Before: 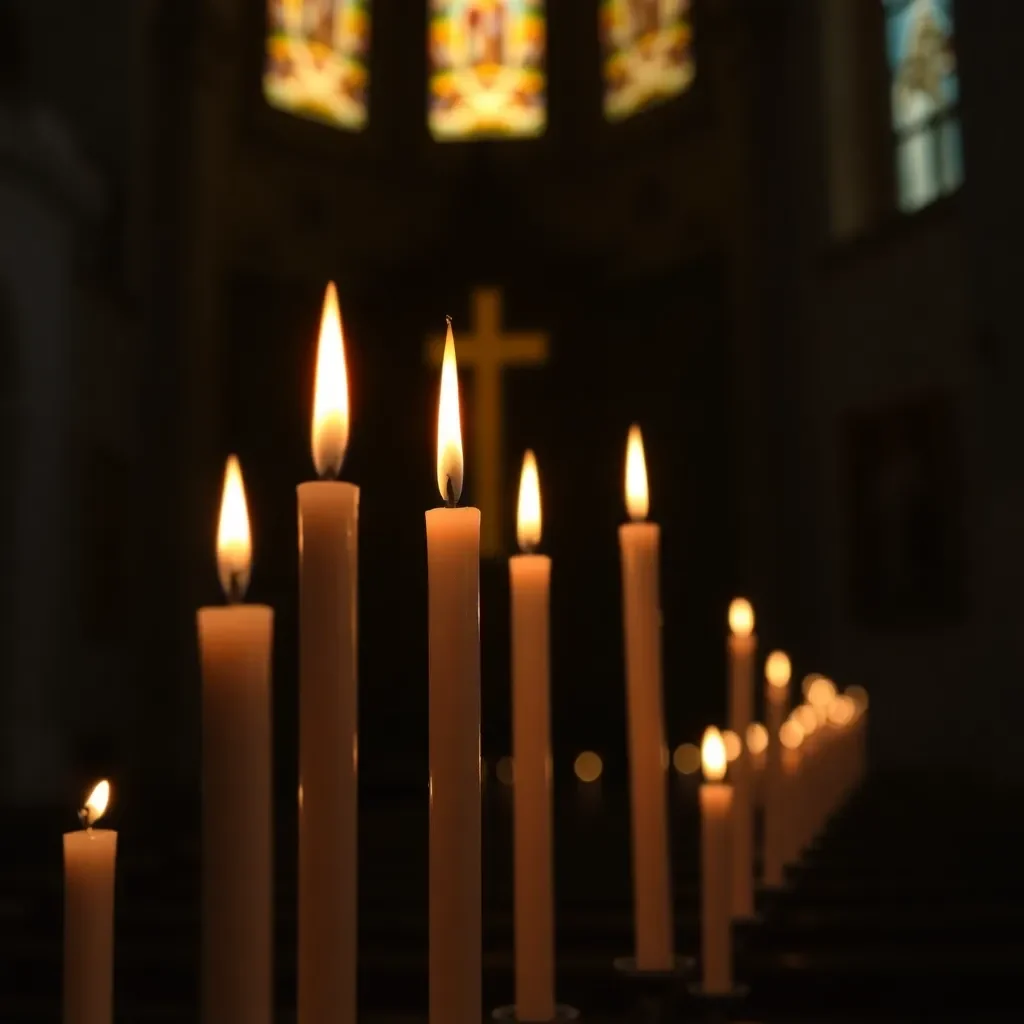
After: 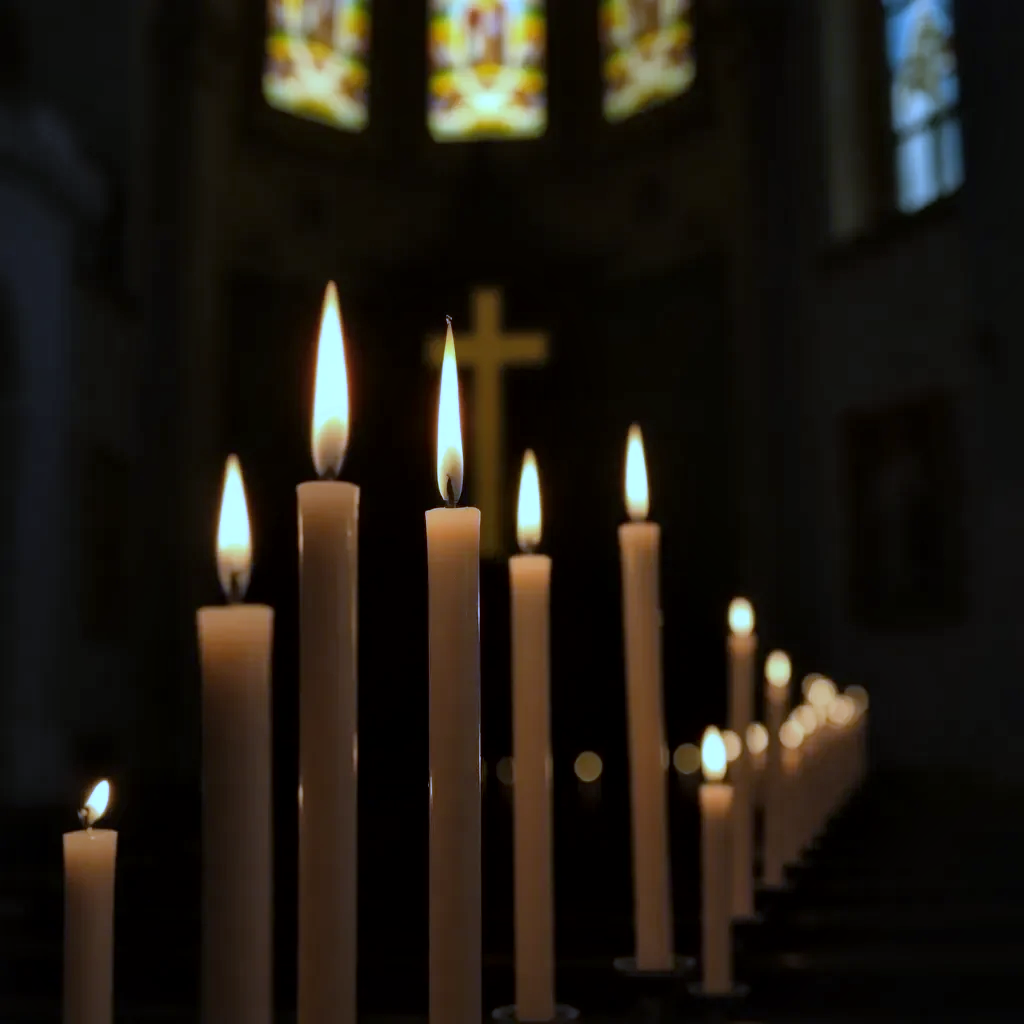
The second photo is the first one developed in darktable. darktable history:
base curve: preserve colors none
local contrast: mode bilateral grid, contrast 20, coarseness 50, detail 148%, midtone range 0.2
white balance: red 0.766, blue 1.537
